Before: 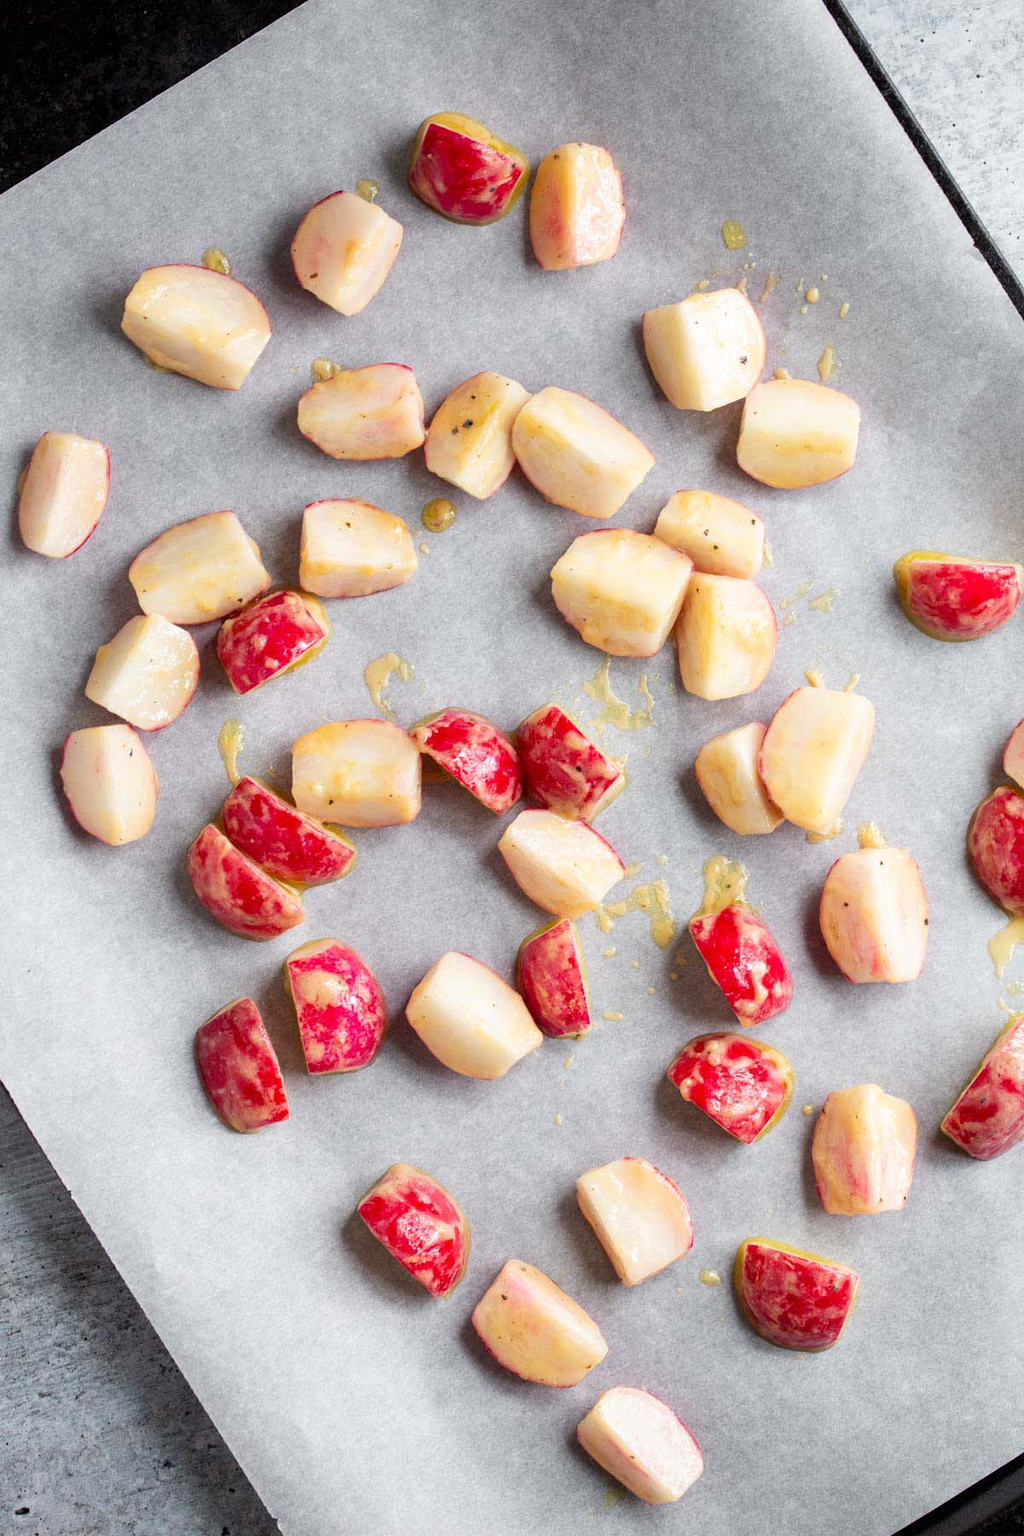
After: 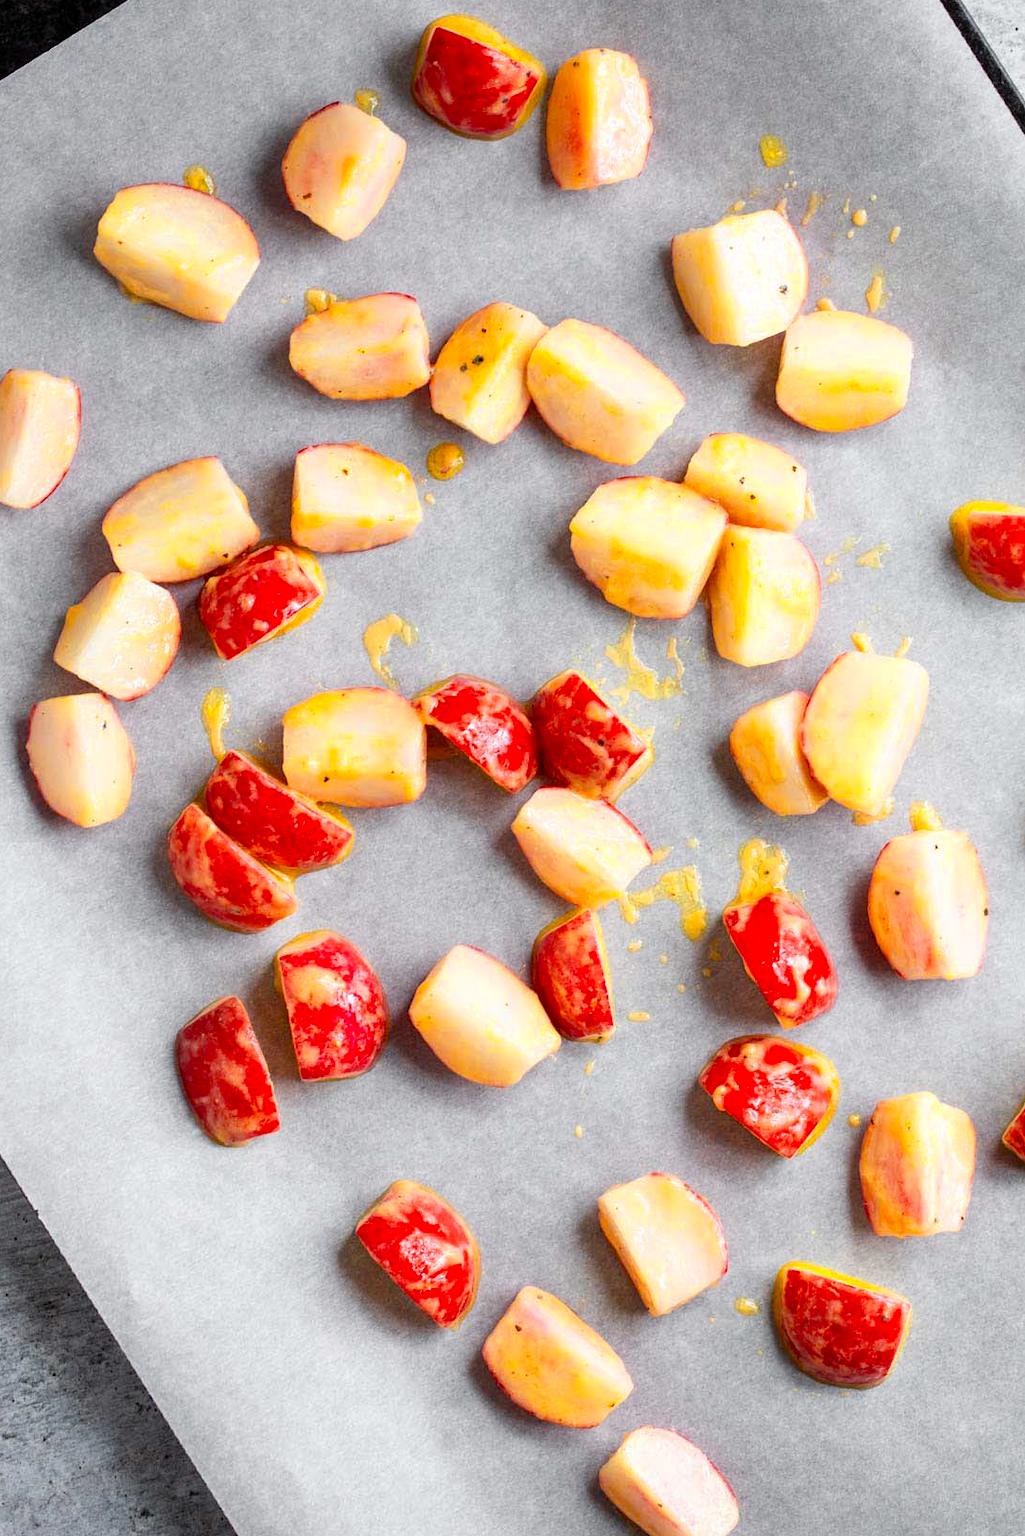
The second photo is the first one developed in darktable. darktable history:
color zones: curves: ch0 [(0, 0.511) (0.143, 0.531) (0.286, 0.56) (0.429, 0.5) (0.571, 0.5) (0.714, 0.5) (0.857, 0.5) (1, 0.5)]; ch1 [(0, 0.525) (0.143, 0.705) (0.286, 0.715) (0.429, 0.35) (0.571, 0.35) (0.714, 0.35) (0.857, 0.4) (1, 0.4)]; ch2 [(0, 0.572) (0.143, 0.512) (0.286, 0.473) (0.429, 0.45) (0.571, 0.5) (0.714, 0.5) (0.857, 0.518) (1, 0.518)]
crop: left 3.598%, top 6.45%, right 6.033%, bottom 3.322%
color balance rgb: perceptual saturation grading › global saturation 17.338%
